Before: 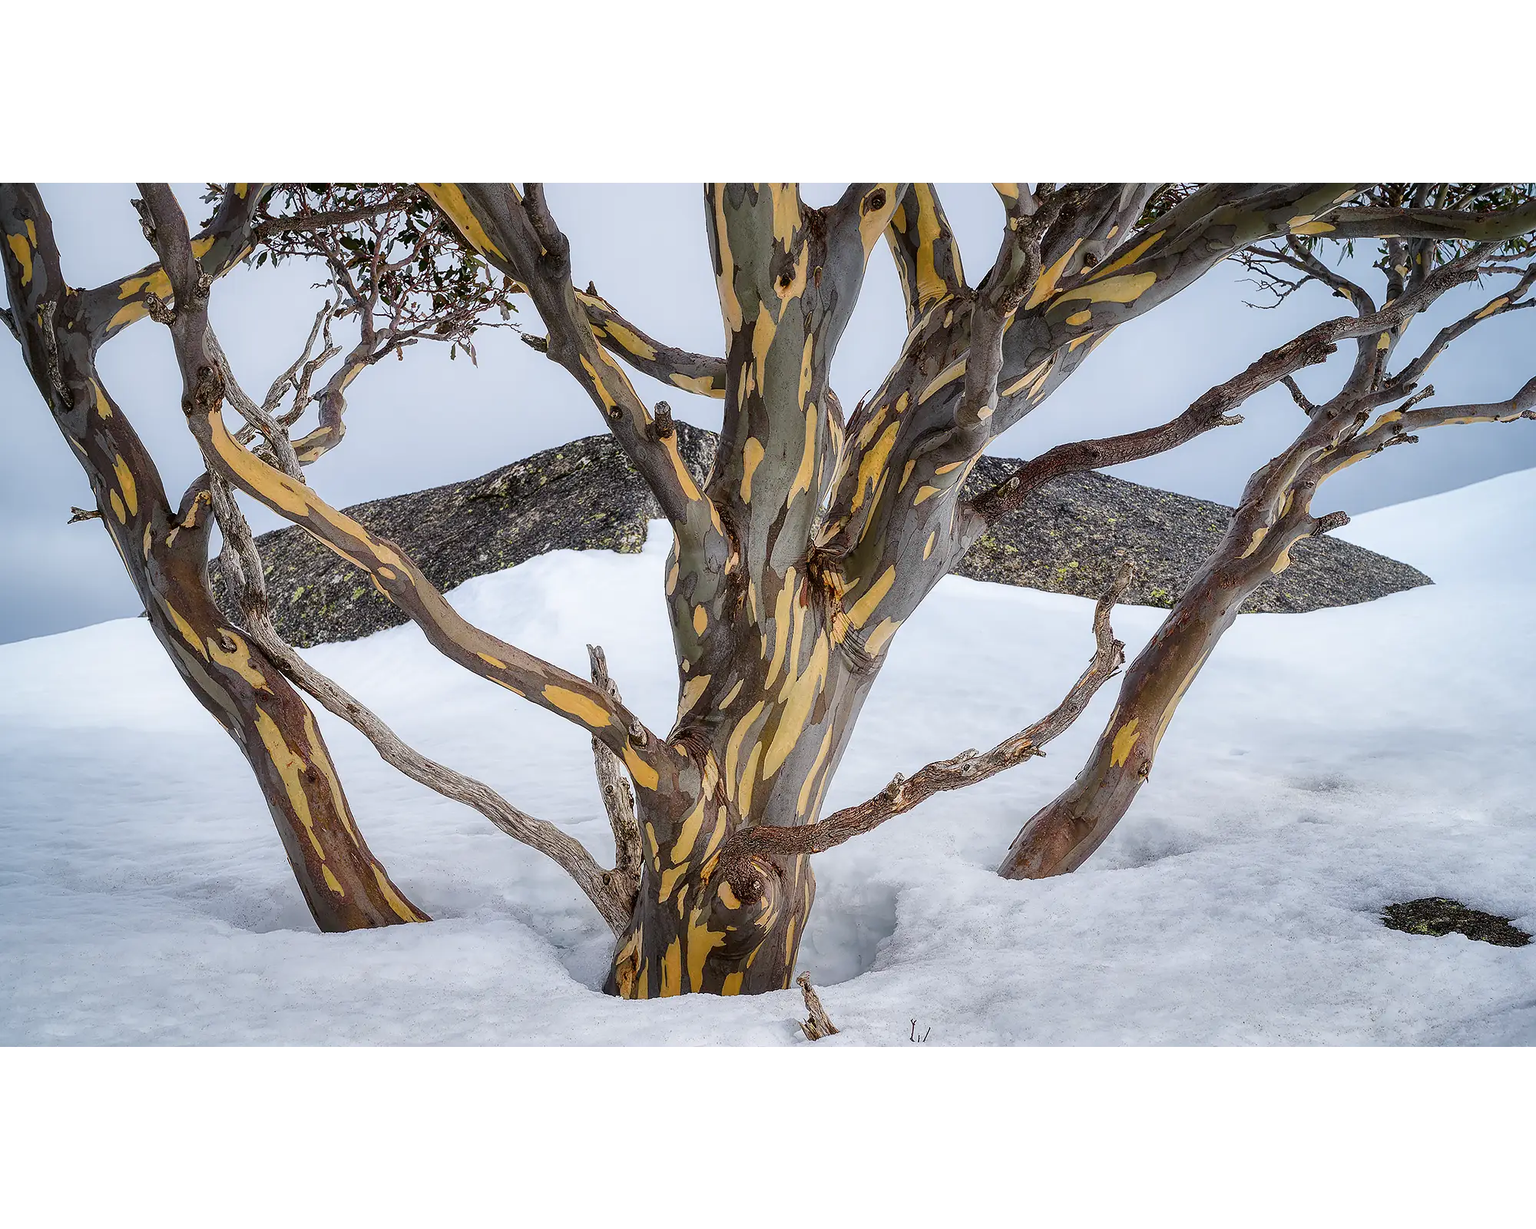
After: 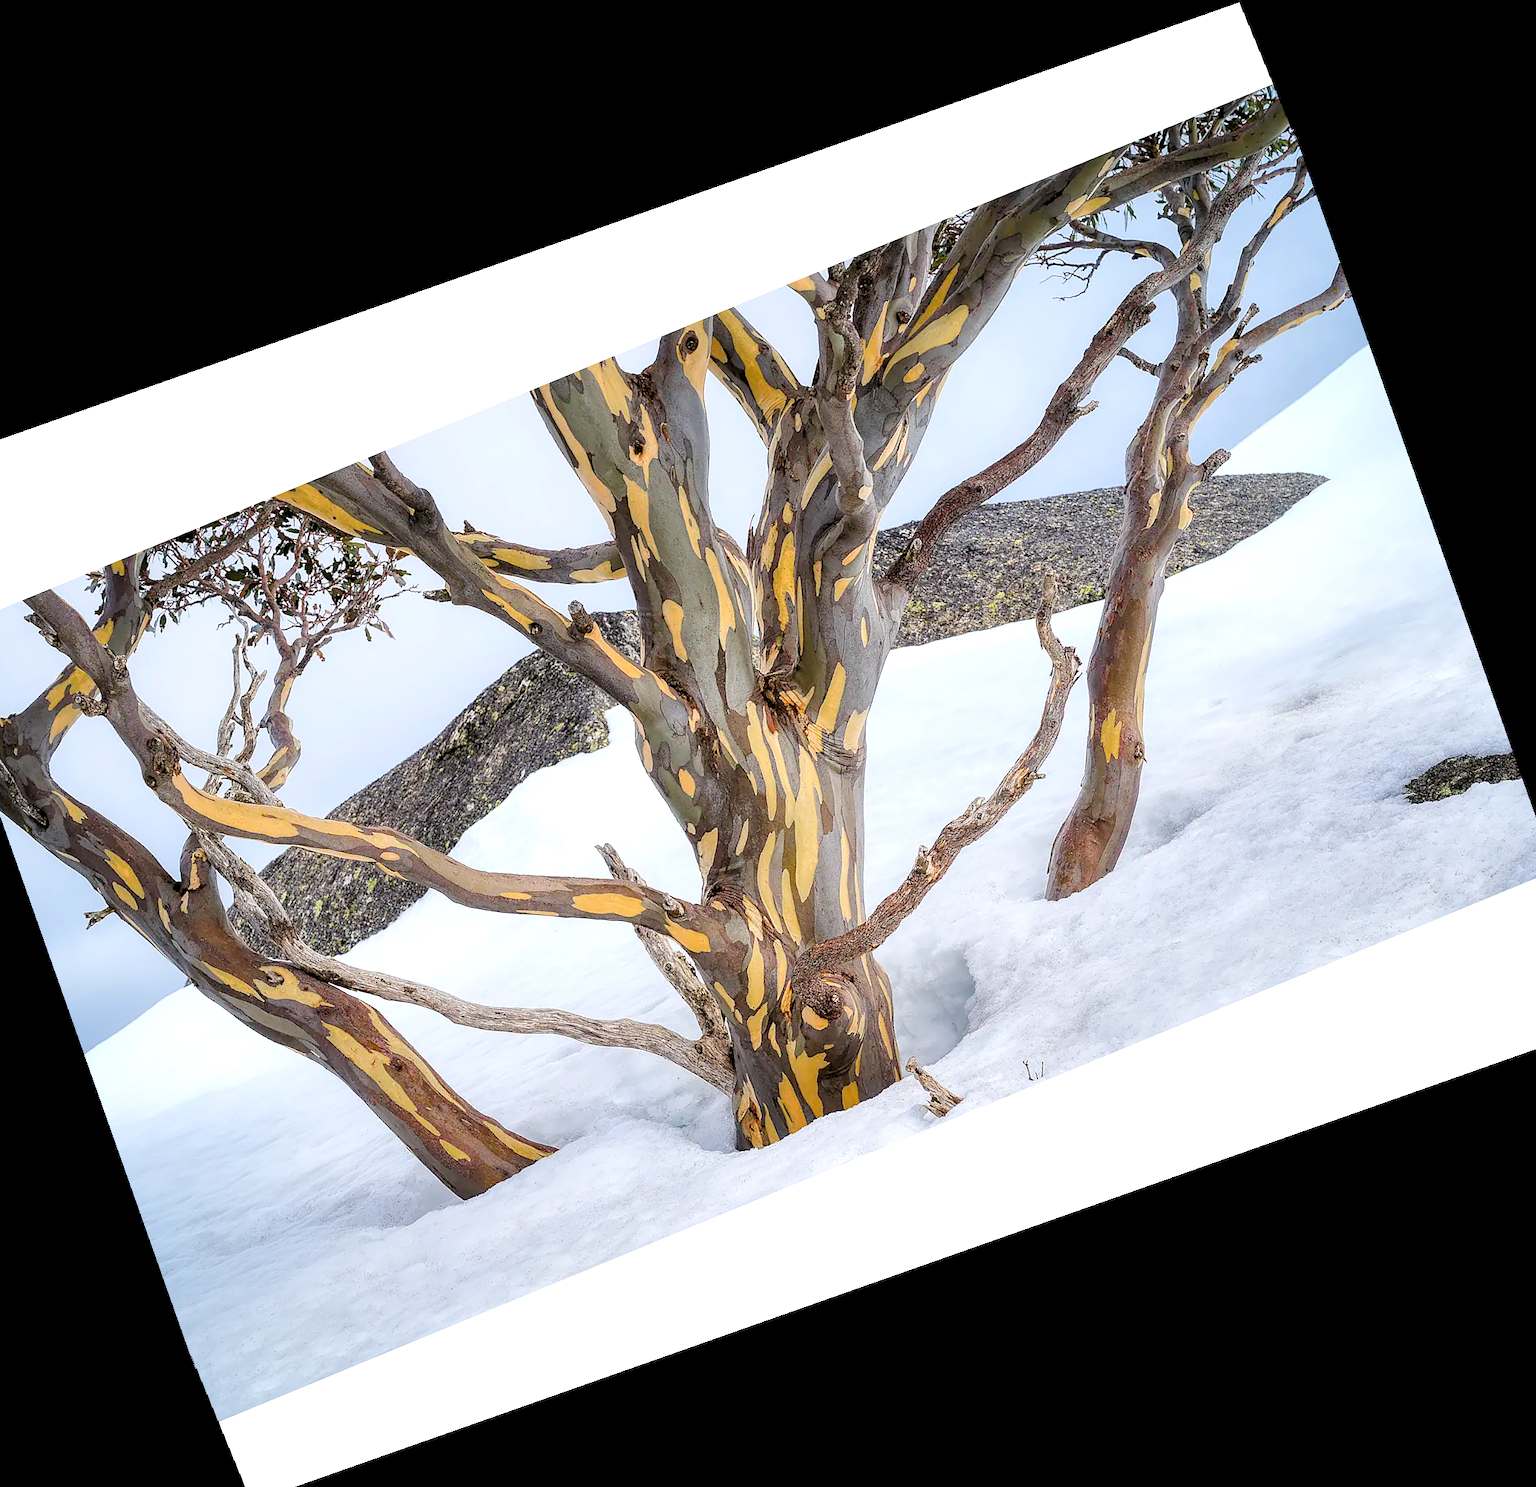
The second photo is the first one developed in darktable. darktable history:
crop and rotate: angle 19.43°, left 6.812%, right 4.125%, bottom 1.087%
rotate and perspective: rotation -3°, crop left 0.031, crop right 0.968, crop top 0.07, crop bottom 0.93
levels: black 3.83%, white 90.64%, levels [0.044, 0.416, 0.908]
